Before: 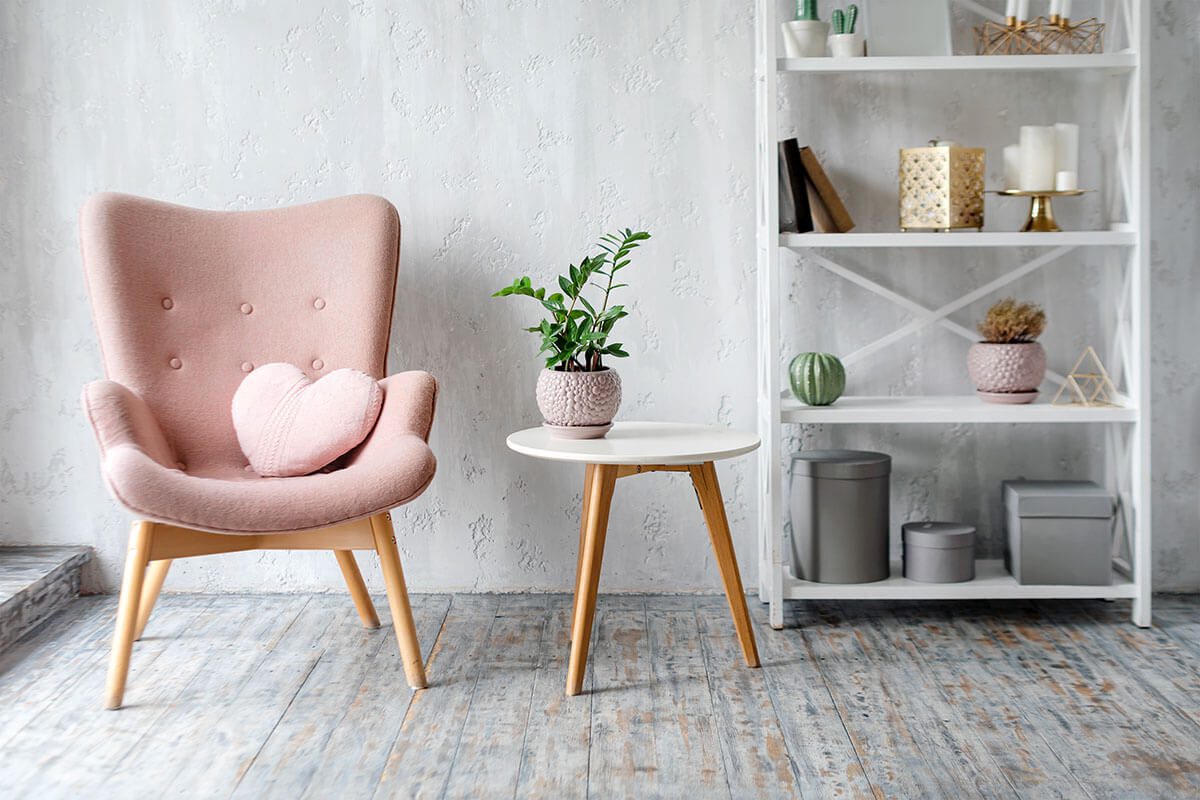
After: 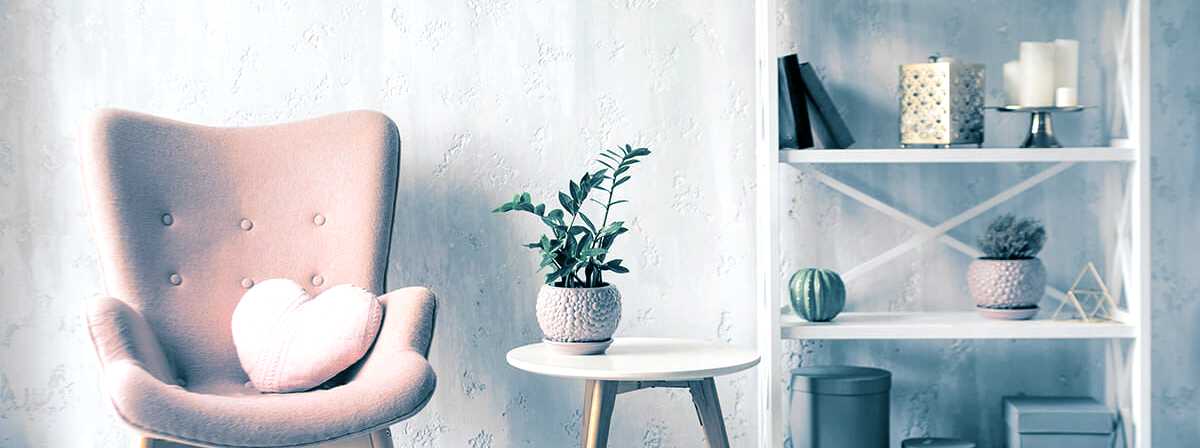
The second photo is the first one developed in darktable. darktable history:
exposure: exposure 0.3 EV, compensate highlight preservation false
split-toning: shadows › hue 212.4°, balance -70
crop and rotate: top 10.605%, bottom 33.274%
